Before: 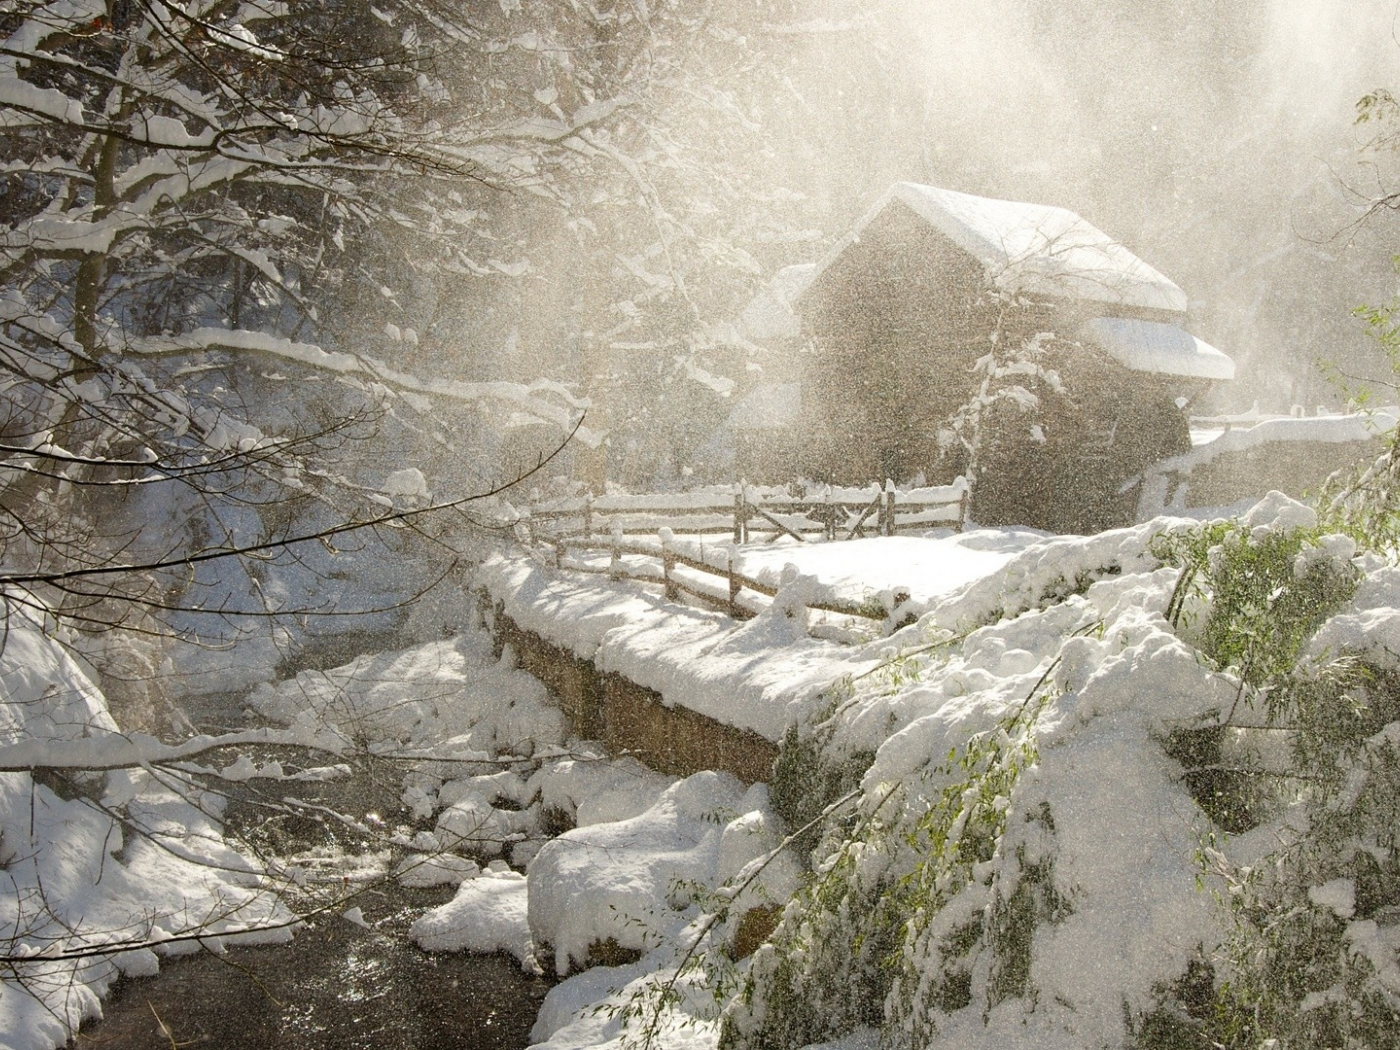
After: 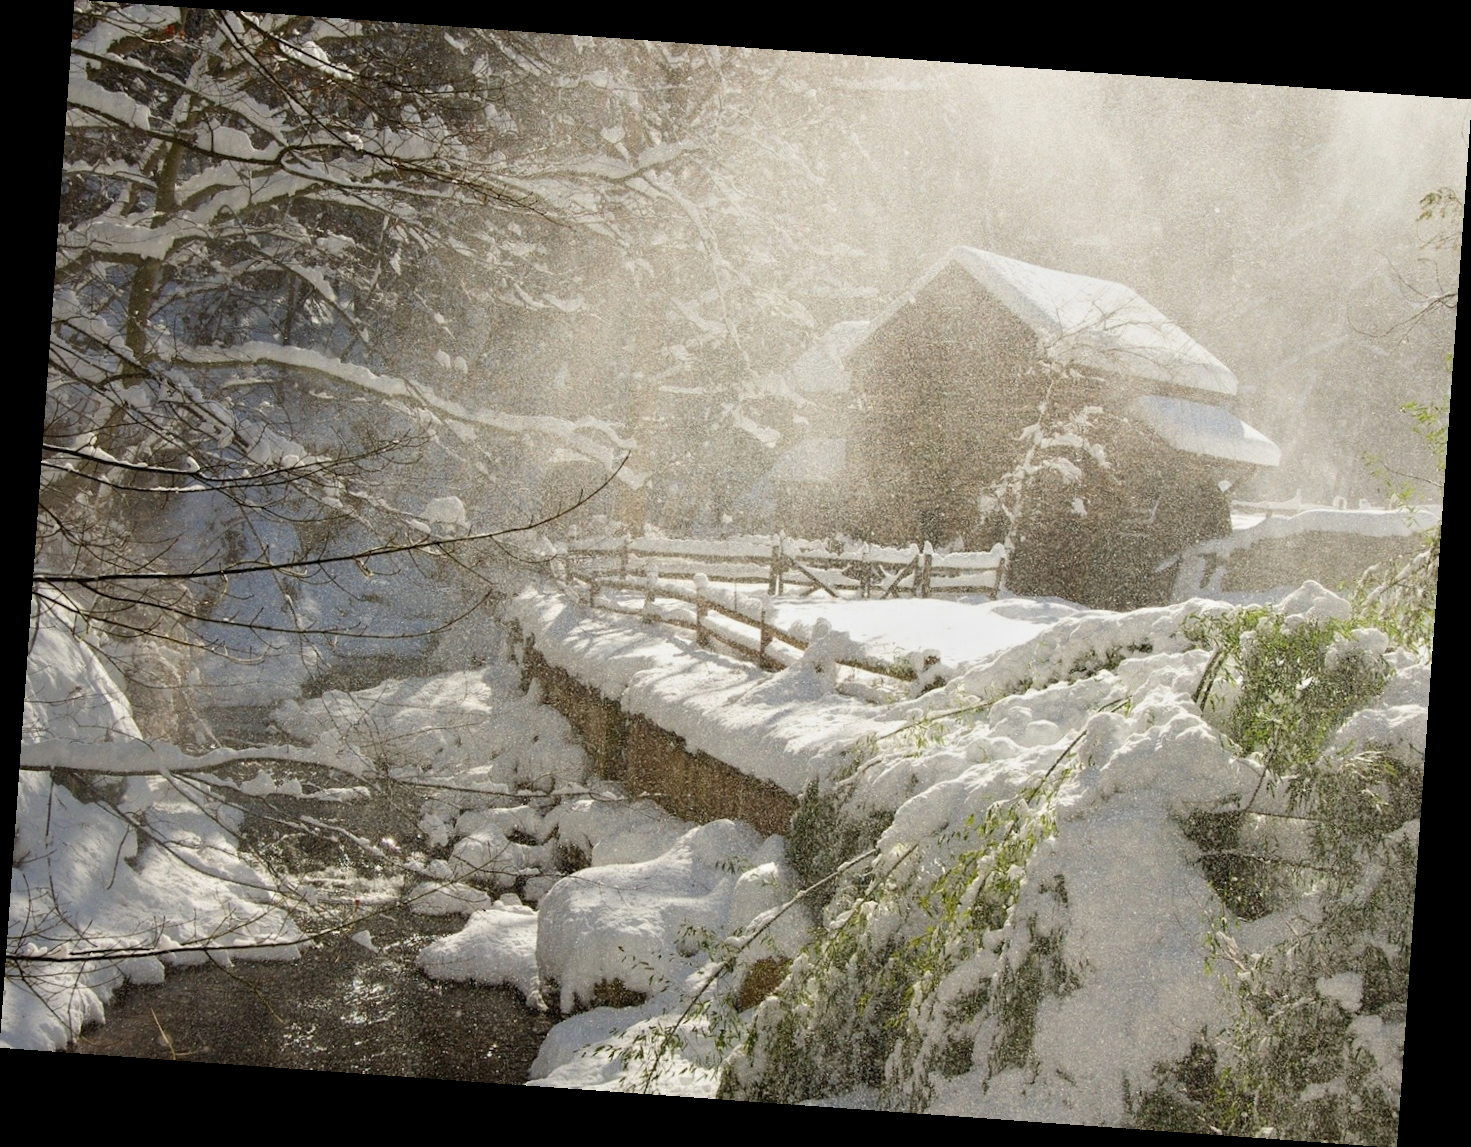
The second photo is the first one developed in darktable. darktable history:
tone equalizer: -8 EV -0.002 EV, -7 EV 0.005 EV, -6 EV -0.009 EV, -5 EV 0.011 EV, -4 EV -0.012 EV, -3 EV 0.007 EV, -2 EV -0.062 EV, -1 EV -0.293 EV, +0 EV -0.582 EV, smoothing diameter 2%, edges refinement/feathering 20, mask exposure compensation -1.57 EV, filter diffusion 5
rotate and perspective: rotation 4.1°, automatic cropping off
